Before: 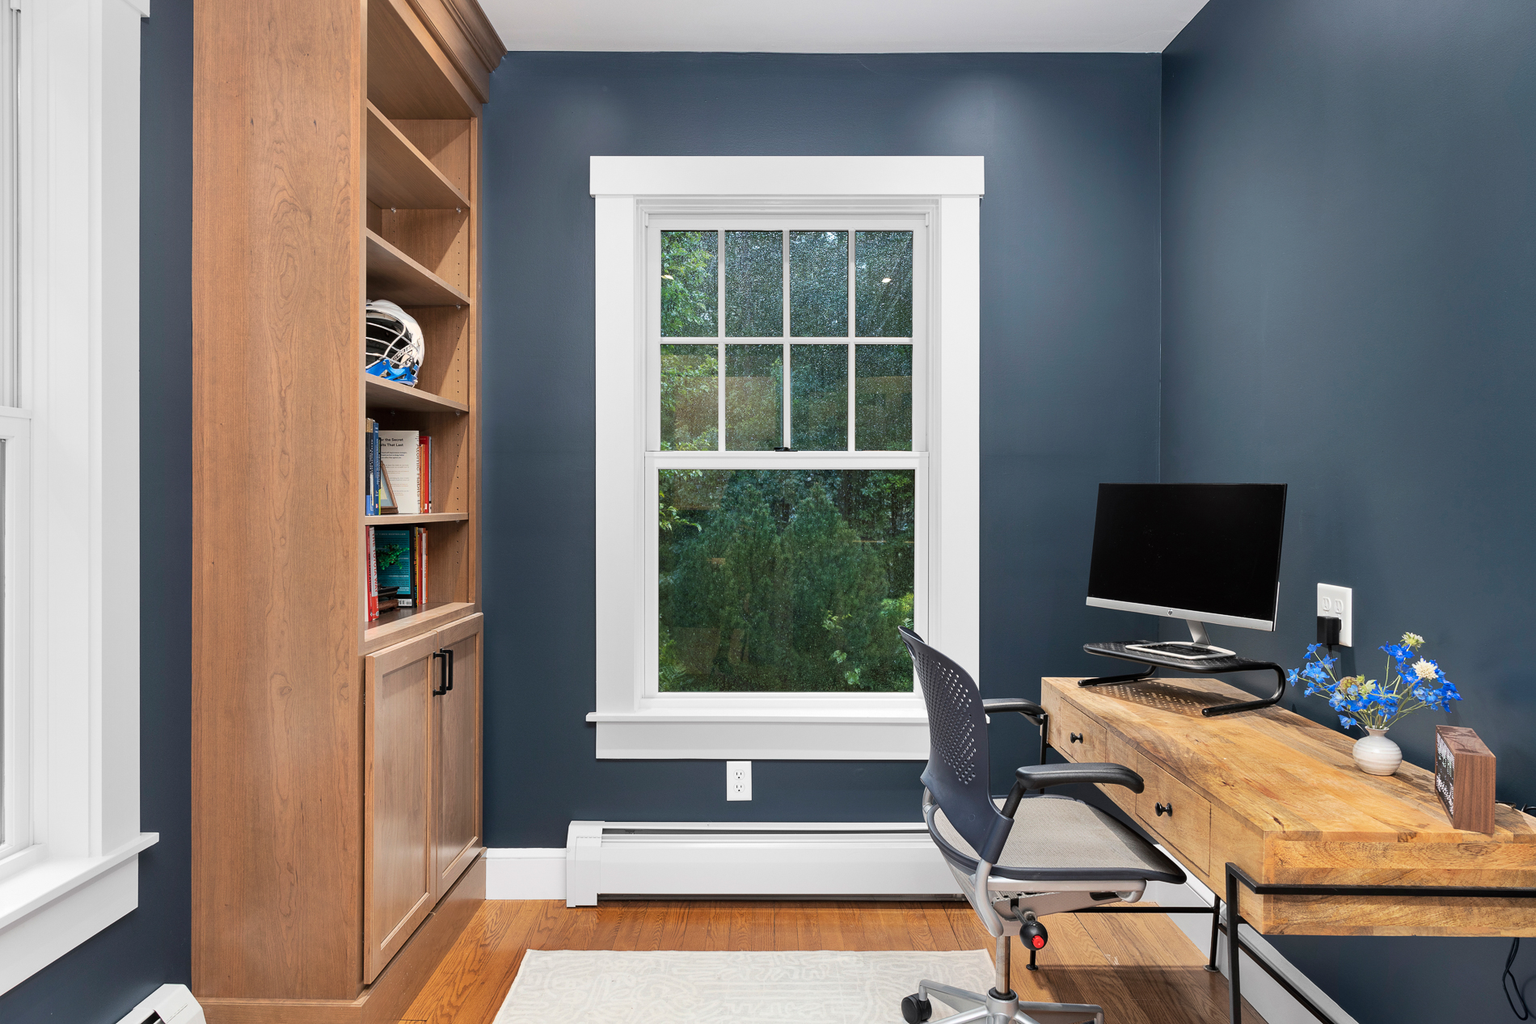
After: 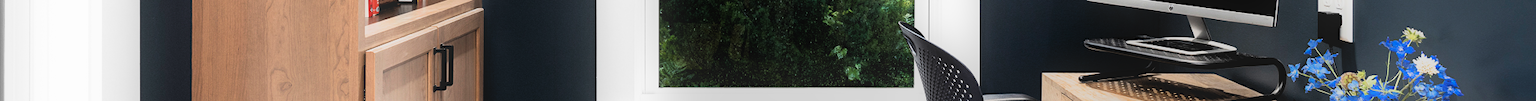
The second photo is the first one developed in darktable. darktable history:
crop and rotate: top 59.084%, bottom 30.916%
local contrast: detail 70%
filmic rgb: black relative exposure -3.63 EV, white relative exposure 2.16 EV, hardness 3.62
